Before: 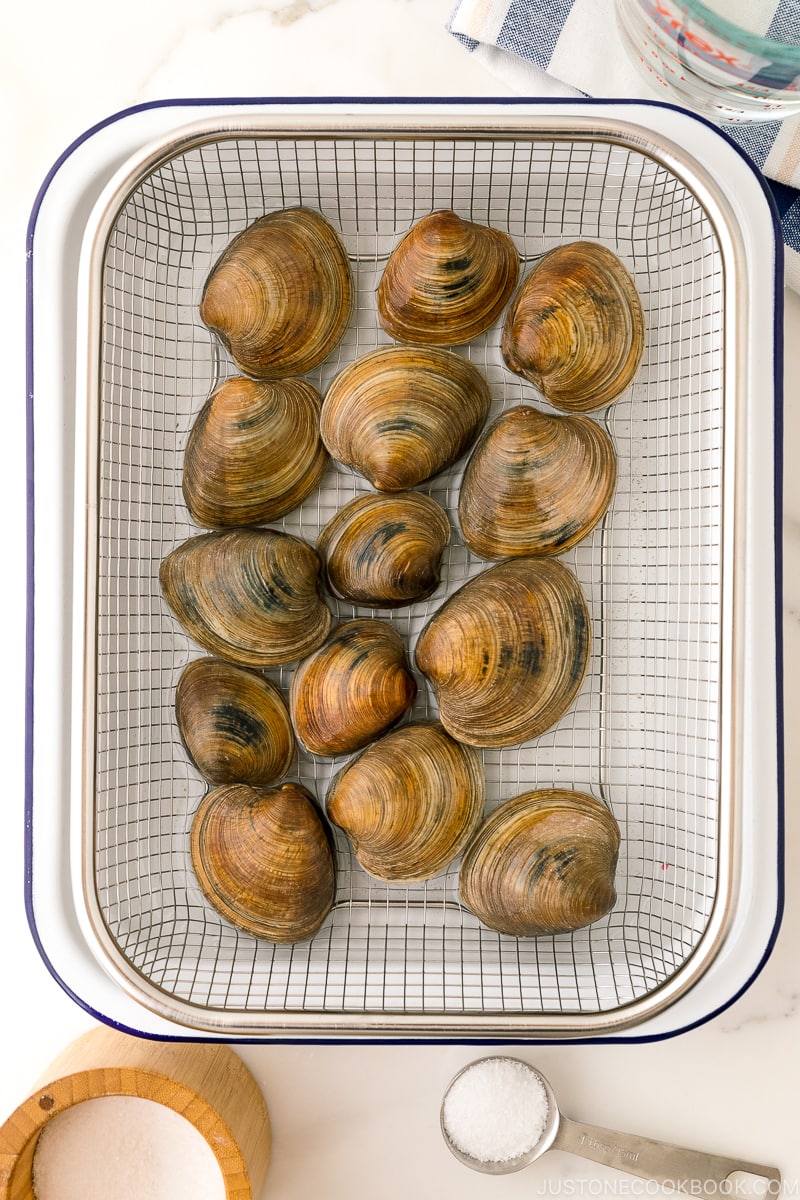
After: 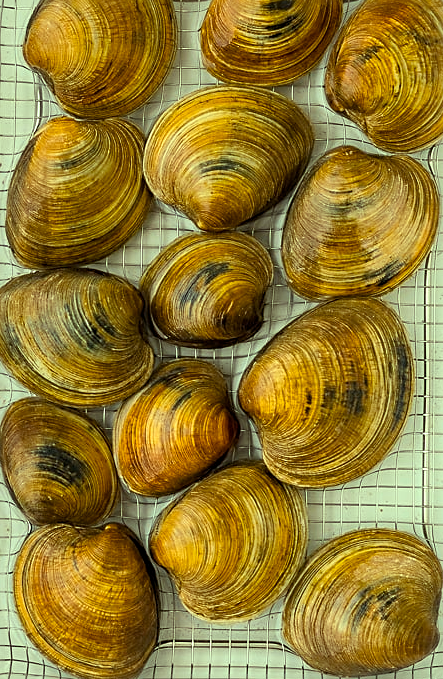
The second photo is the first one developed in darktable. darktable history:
crop and rotate: left 22.228%, top 21.743%, right 22.287%, bottom 21.627%
sharpen: on, module defaults
color balance rgb: highlights gain › luminance 15.588%, highlights gain › chroma 7.049%, highlights gain › hue 124.06°, perceptual saturation grading › global saturation 29.528%, global vibrance 9.803%
shadows and highlights: radius 331.79, shadows 54.18, highlights -98.29, compress 94.45%, soften with gaussian
